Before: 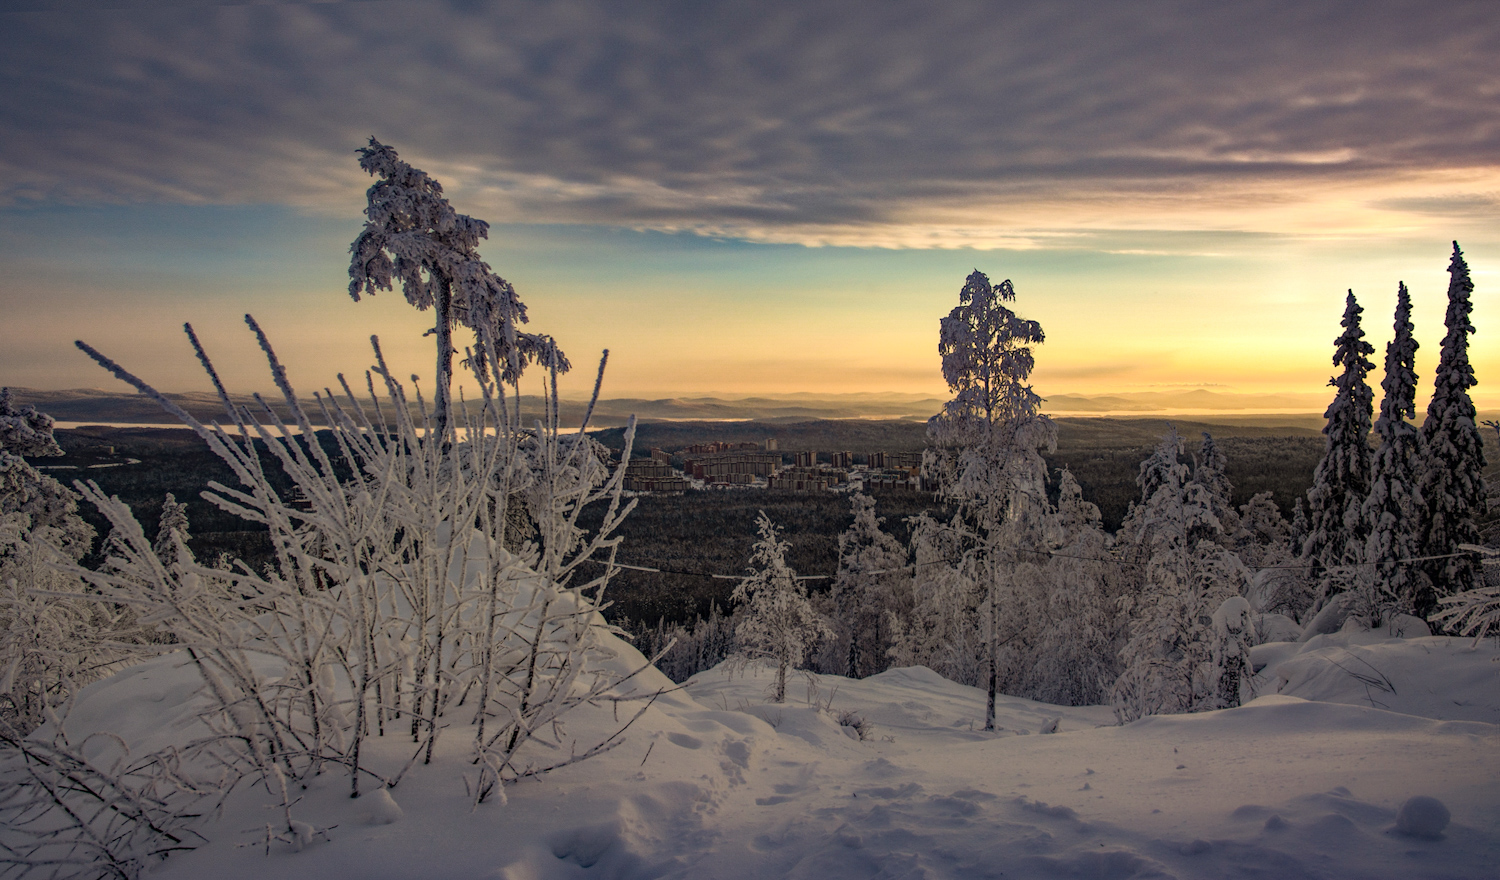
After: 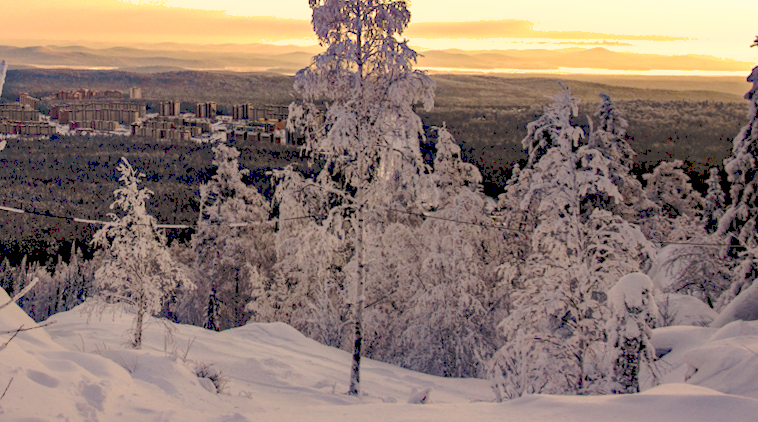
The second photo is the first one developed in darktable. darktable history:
exposure: black level correction 0.008, exposure 0.979 EV, compensate highlight preservation false
color balance: contrast -15%
crop: left 34.479%, top 38.822%, right 13.718%, bottom 5.172%
shadows and highlights: on, module defaults
rotate and perspective: rotation 1.69°, lens shift (vertical) -0.023, lens shift (horizontal) -0.291, crop left 0.025, crop right 0.988, crop top 0.092, crop bottom 0.842
tone curve: curves: ch0 [(0, 0) (0.003, 0.177) (0.011, 0.177) (0.025, 0.176) (0.044, 0.178) (0.069, 0.186) (0.1, 0.194) (0.136, 0.203) (0.177, 0.223) (0.224, 0.255) (0.277, 0.305) (0.335, 0.383) (0.399, 0.467) (0.468, 0.546) (0.543, 0.616) (0.623, 0.694) (0.709, 0.764) (0.801, 0.834) (0.898, 0.901) (1, 1)], preserve colors none
color correction: highlights a* 7.34, highlights b* 4.37
